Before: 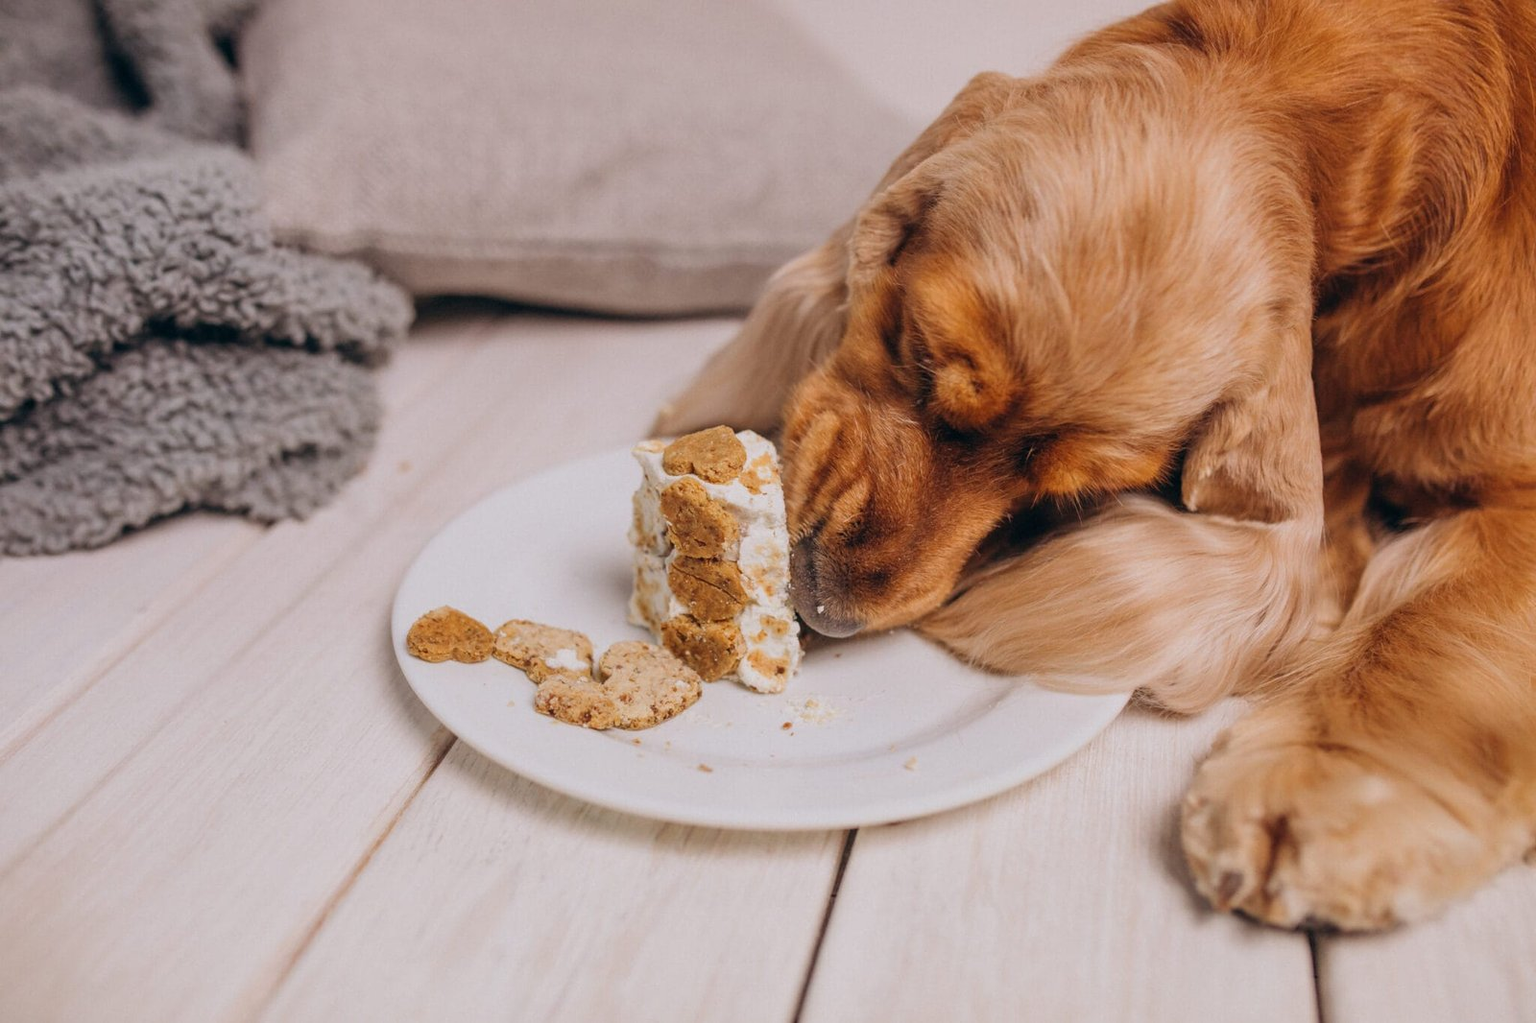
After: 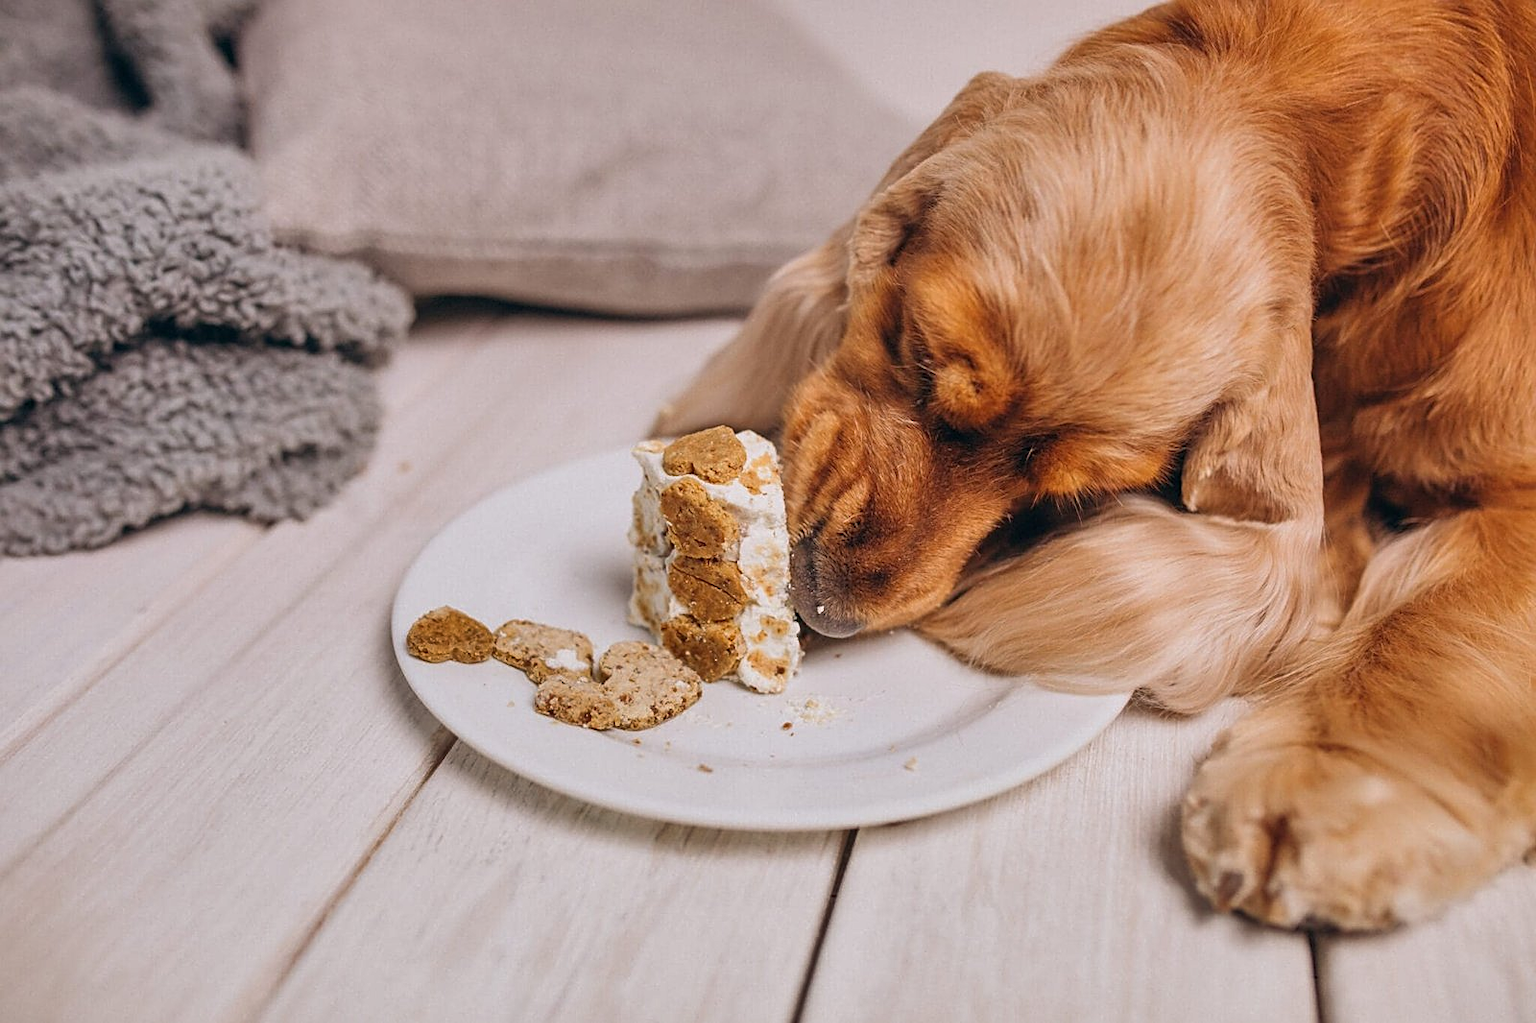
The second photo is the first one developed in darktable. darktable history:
sharpen: on, module defaults
exposure: exposure 0.2 EV, compensate highlight preservation false
shadows and highlights: highlights color adjustment 0.044%, soften with gaussian
